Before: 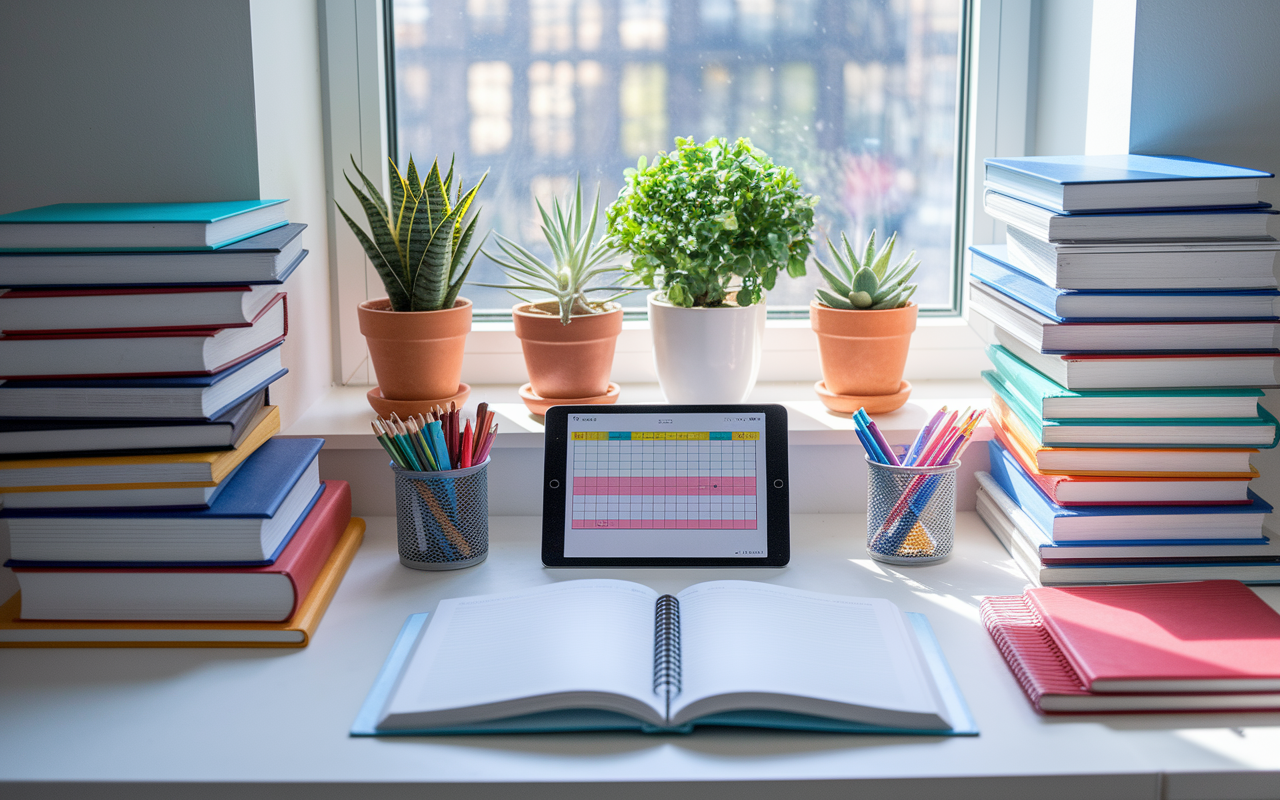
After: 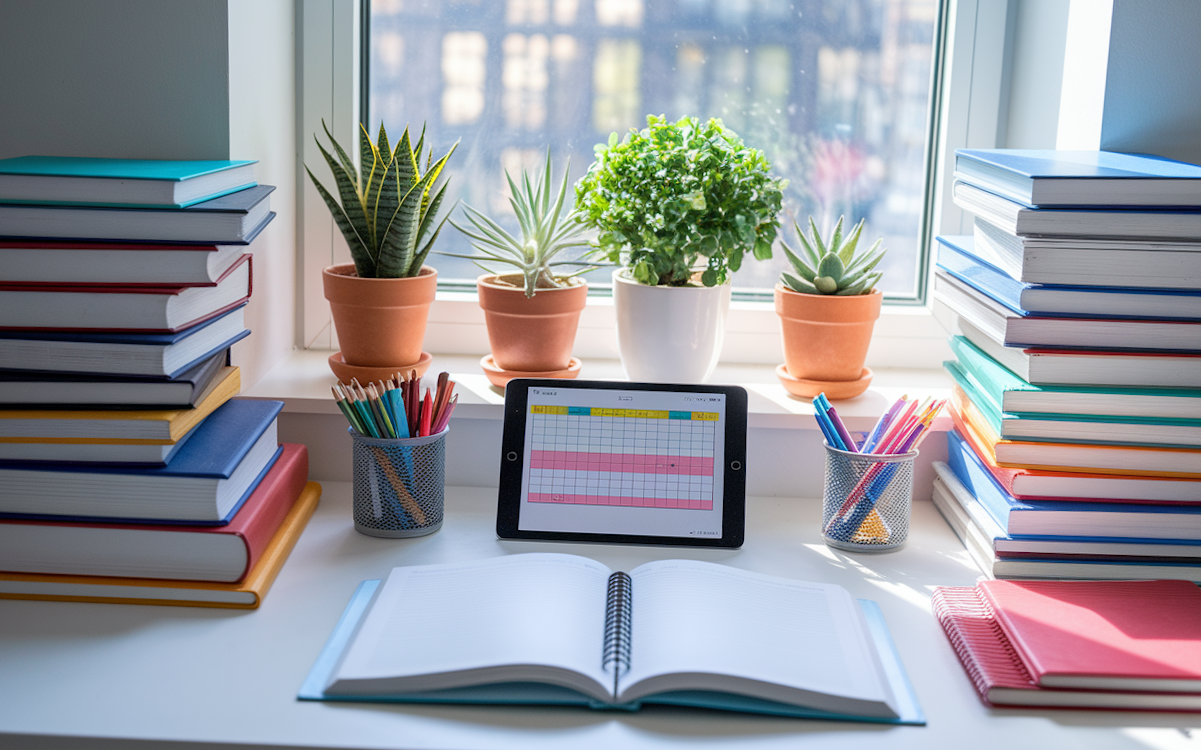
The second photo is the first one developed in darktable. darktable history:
crop and rotate: angle -2.38°
bloom: size 3%, threshold 100%, strength 0%
